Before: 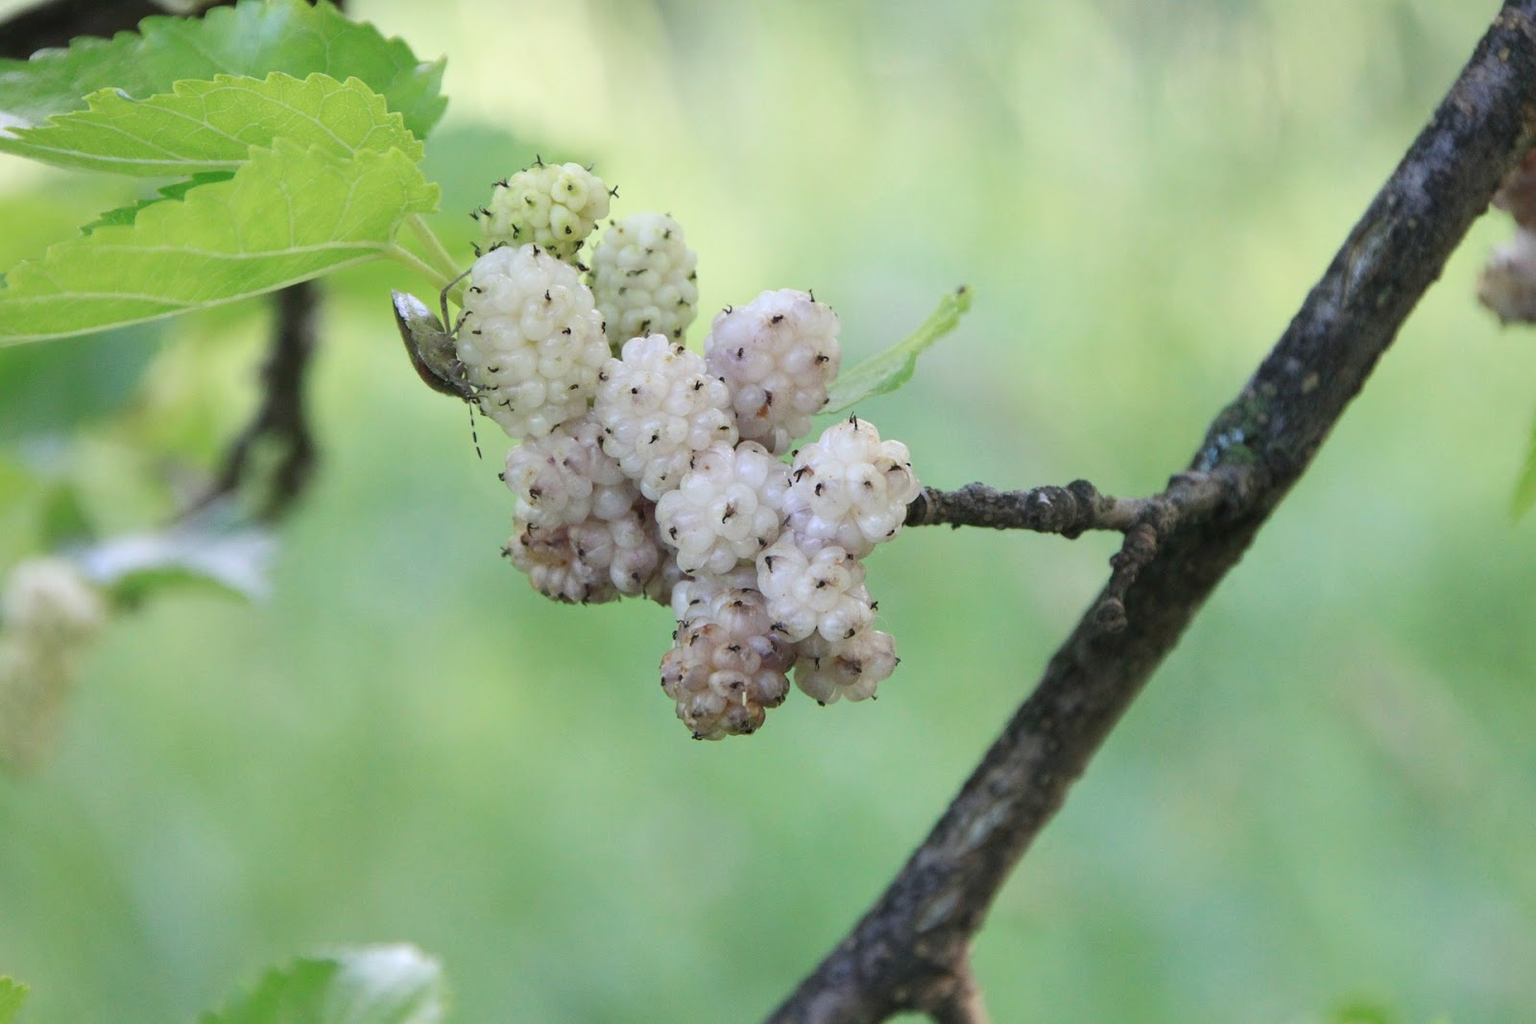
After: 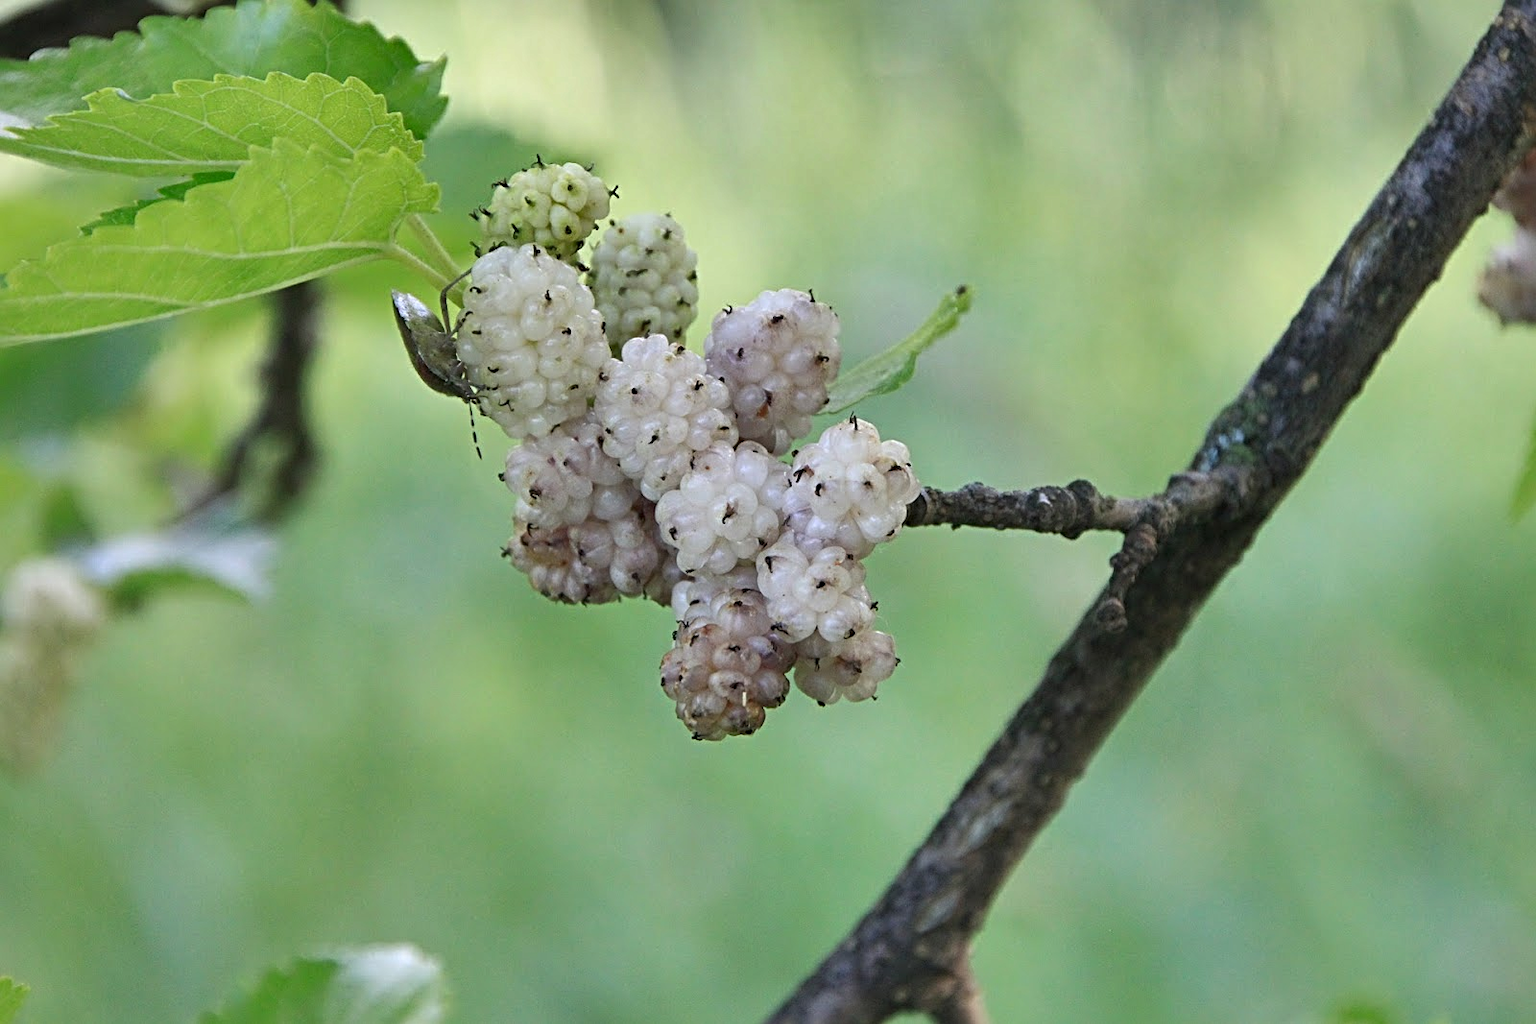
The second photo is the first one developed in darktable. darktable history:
shadows and highlights: shadows 75, highlights -60.85, soften with gaussian
sharpen: radius 4
